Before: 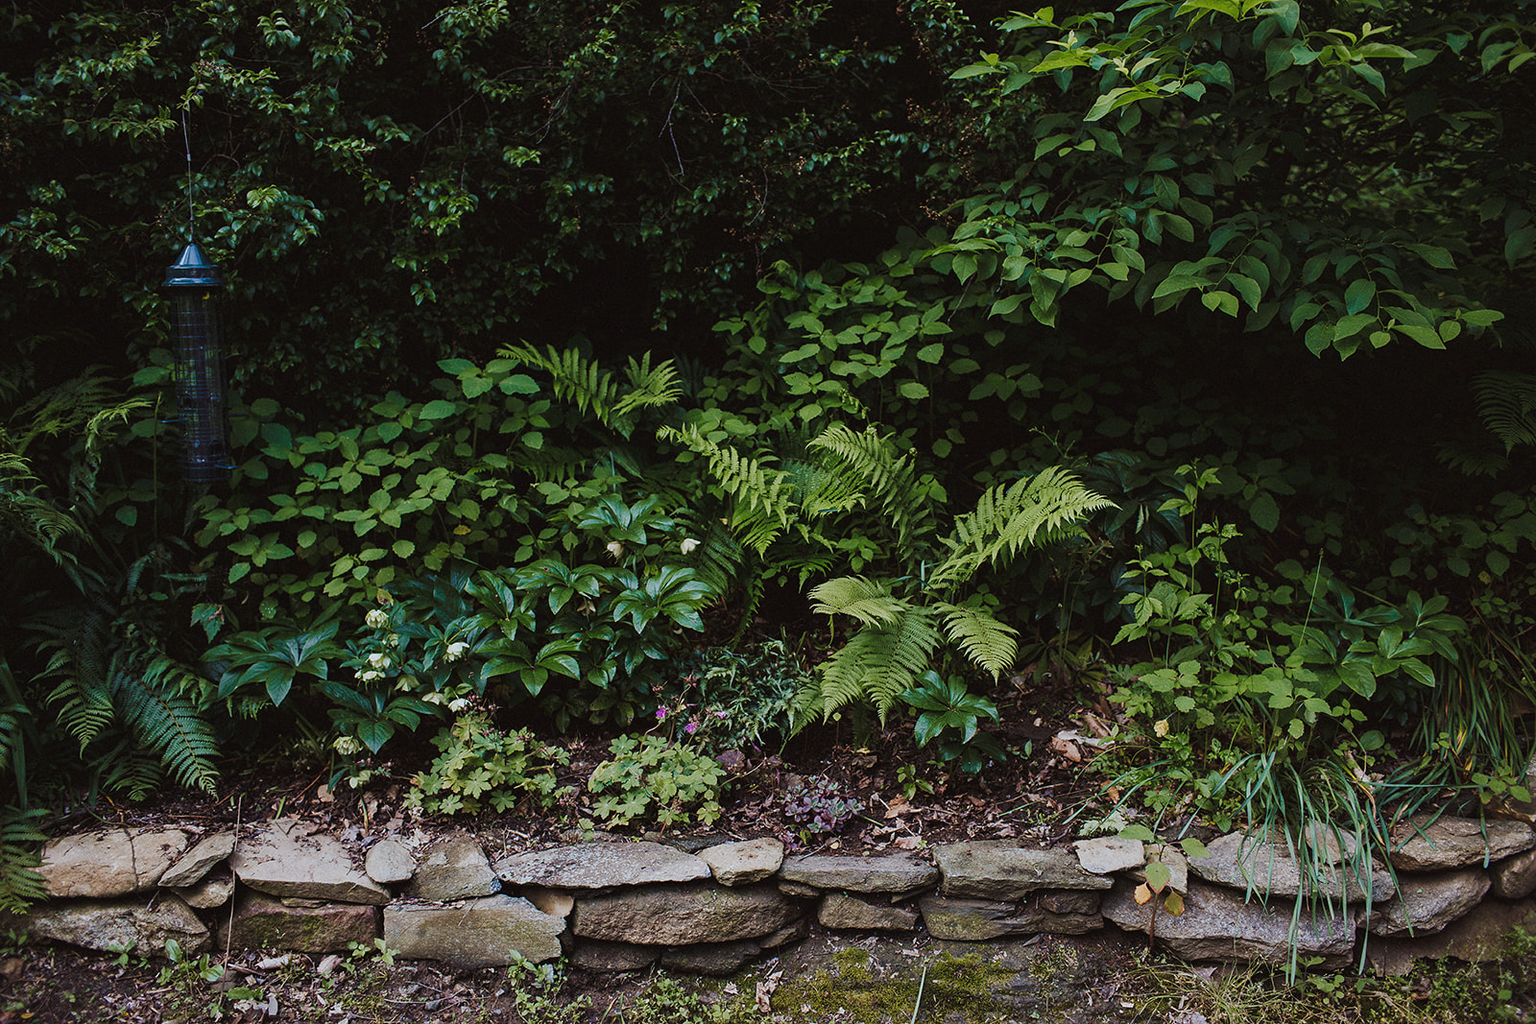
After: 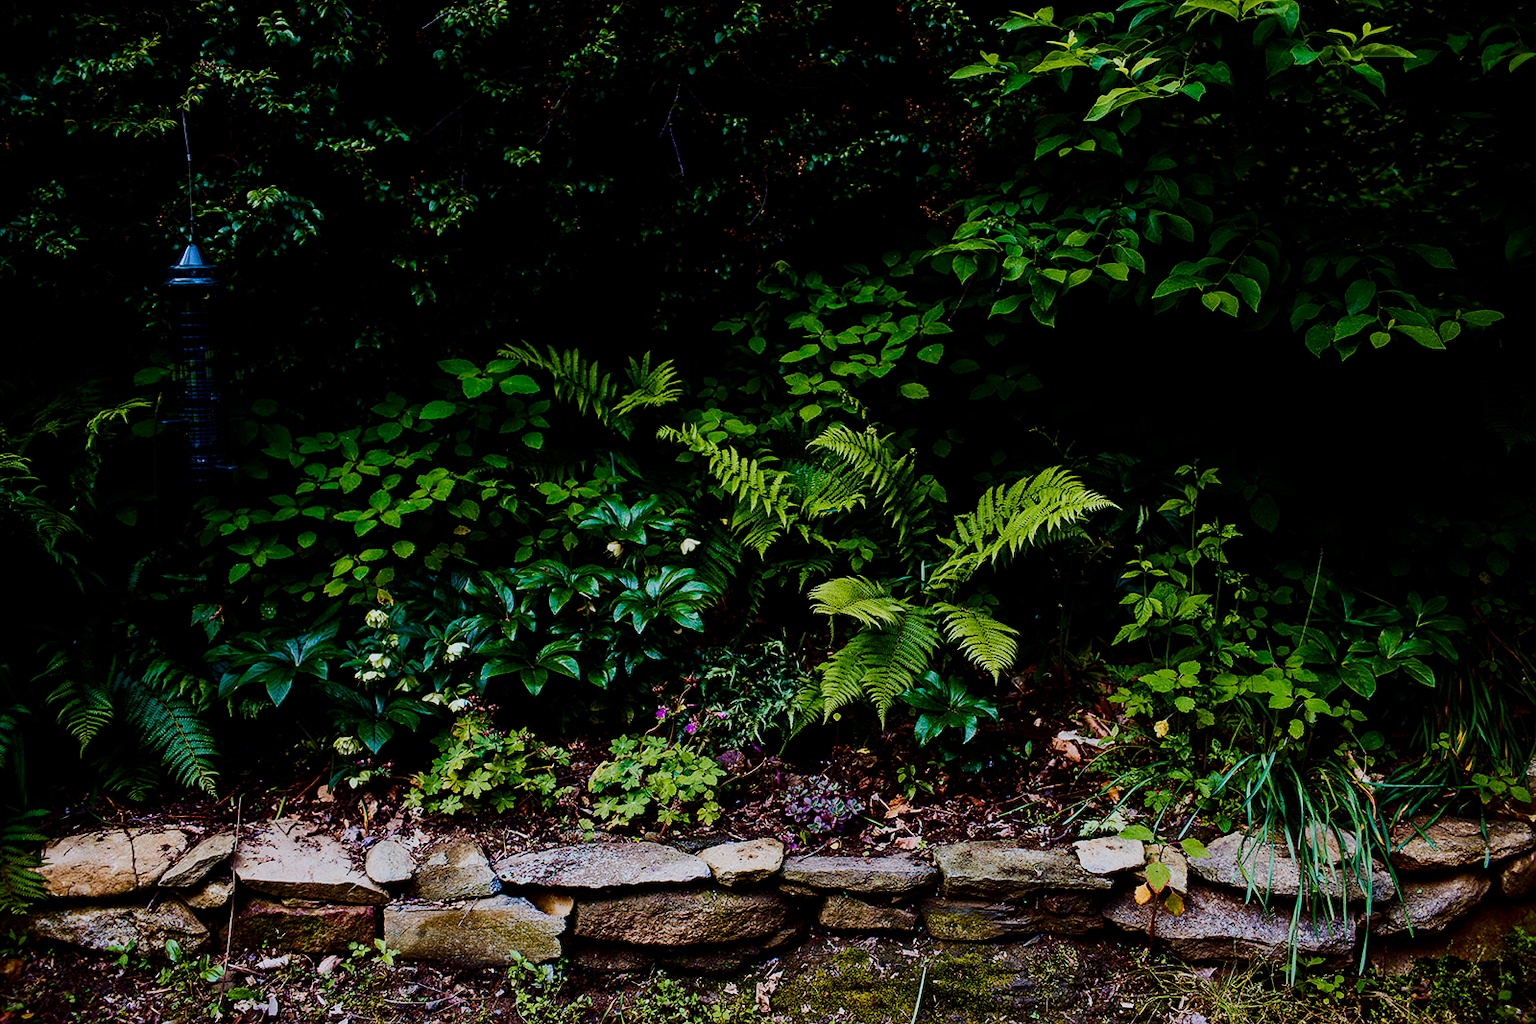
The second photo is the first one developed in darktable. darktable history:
filmic rgb: black relative exposure -5 EV, white relative exposure 3.96 EV, threshold 5.94 EV, hardness 2.89, contrast 1.298, enable highlight reconstruction true
color balance rgb: power › luminance 3.263%, power › hue 233.94°, linear chroma grading › global chroma 9.588%, perceptual saturation grading › global saturation 34.728%, perceptual saturation grading › highlights -25.137%, perceptual saturation grading › shadows 49.479%, global vibrance 20%
contrast brightness saturation: contrast 0.21, brightness -0.108, saturation 0.211
exposure: compensate exposure bias true, compensate highlight preservation false
